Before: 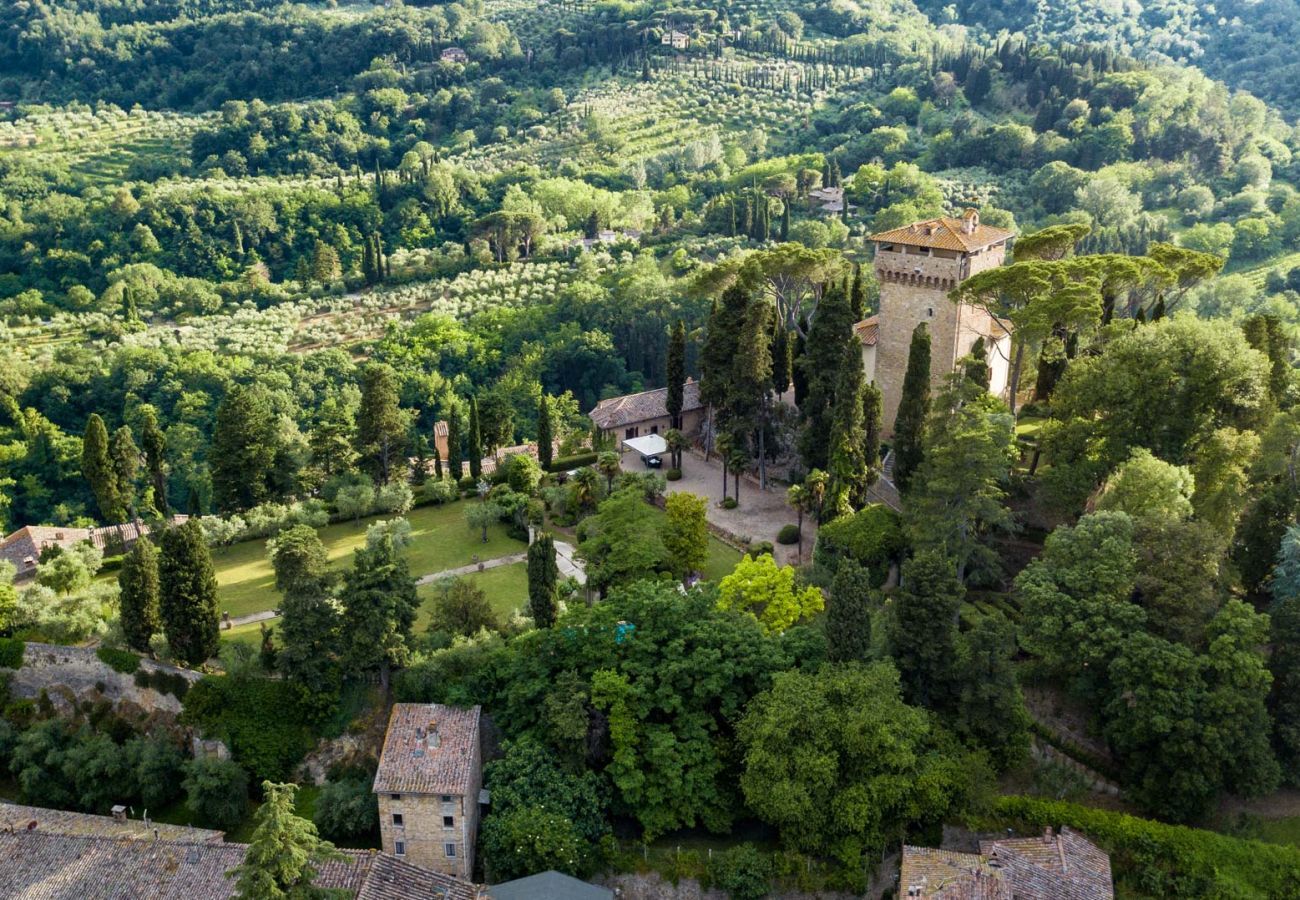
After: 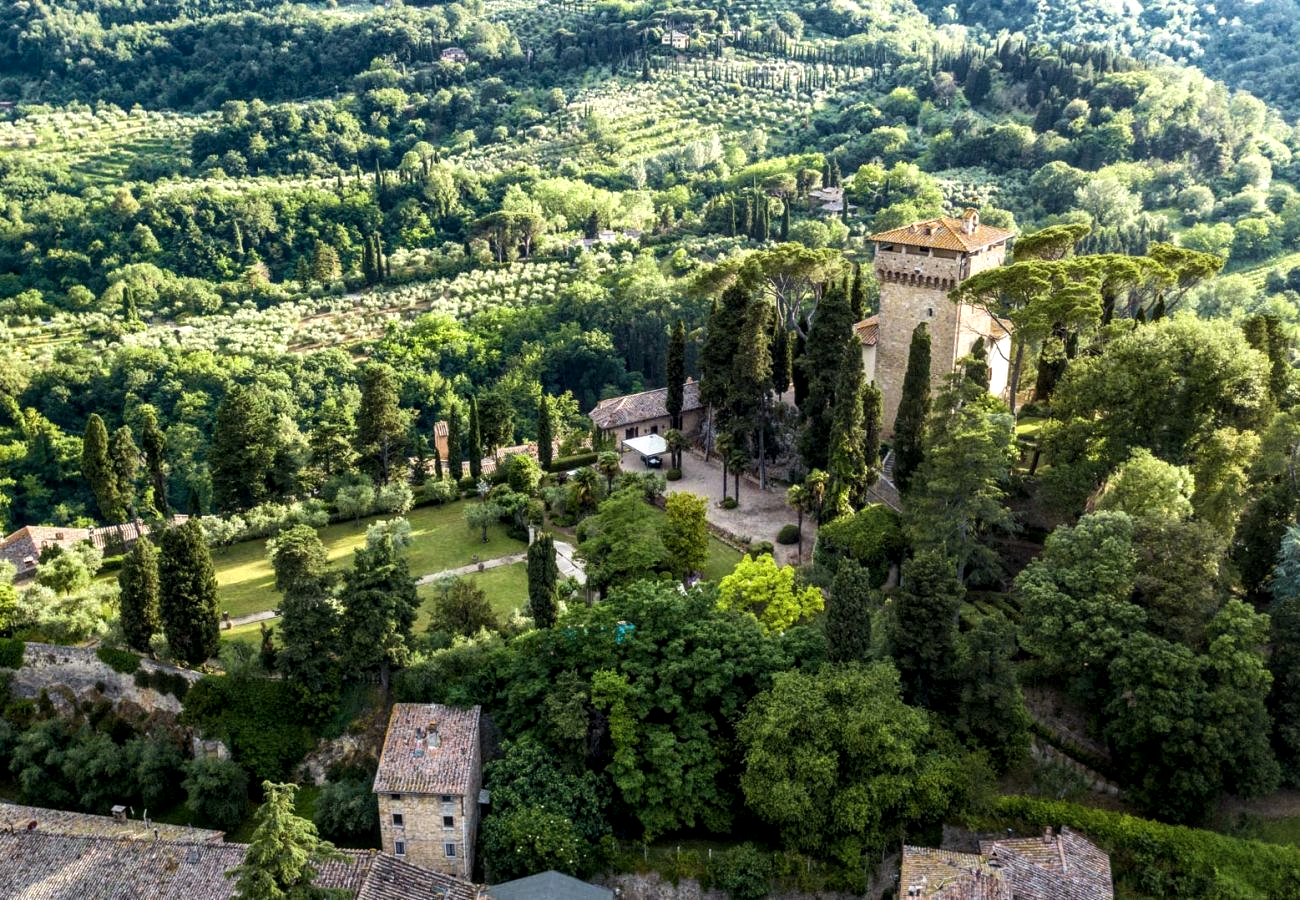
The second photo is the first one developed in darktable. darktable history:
tone equalizer: -8 EV -0.455 EV, -7 EV -0.376 EV, -6 EV -0.343 EV, -5 EV -0.224 EV, -3 EV 0.239 EV, -2 EV 0.356 EV, -1 EV 0.379 EV, +0 EV 0.433 EV, edges refinement/feathering 500, mask exposure compensation -1.57 EV, preserve details no
local contrast: detail 130%
